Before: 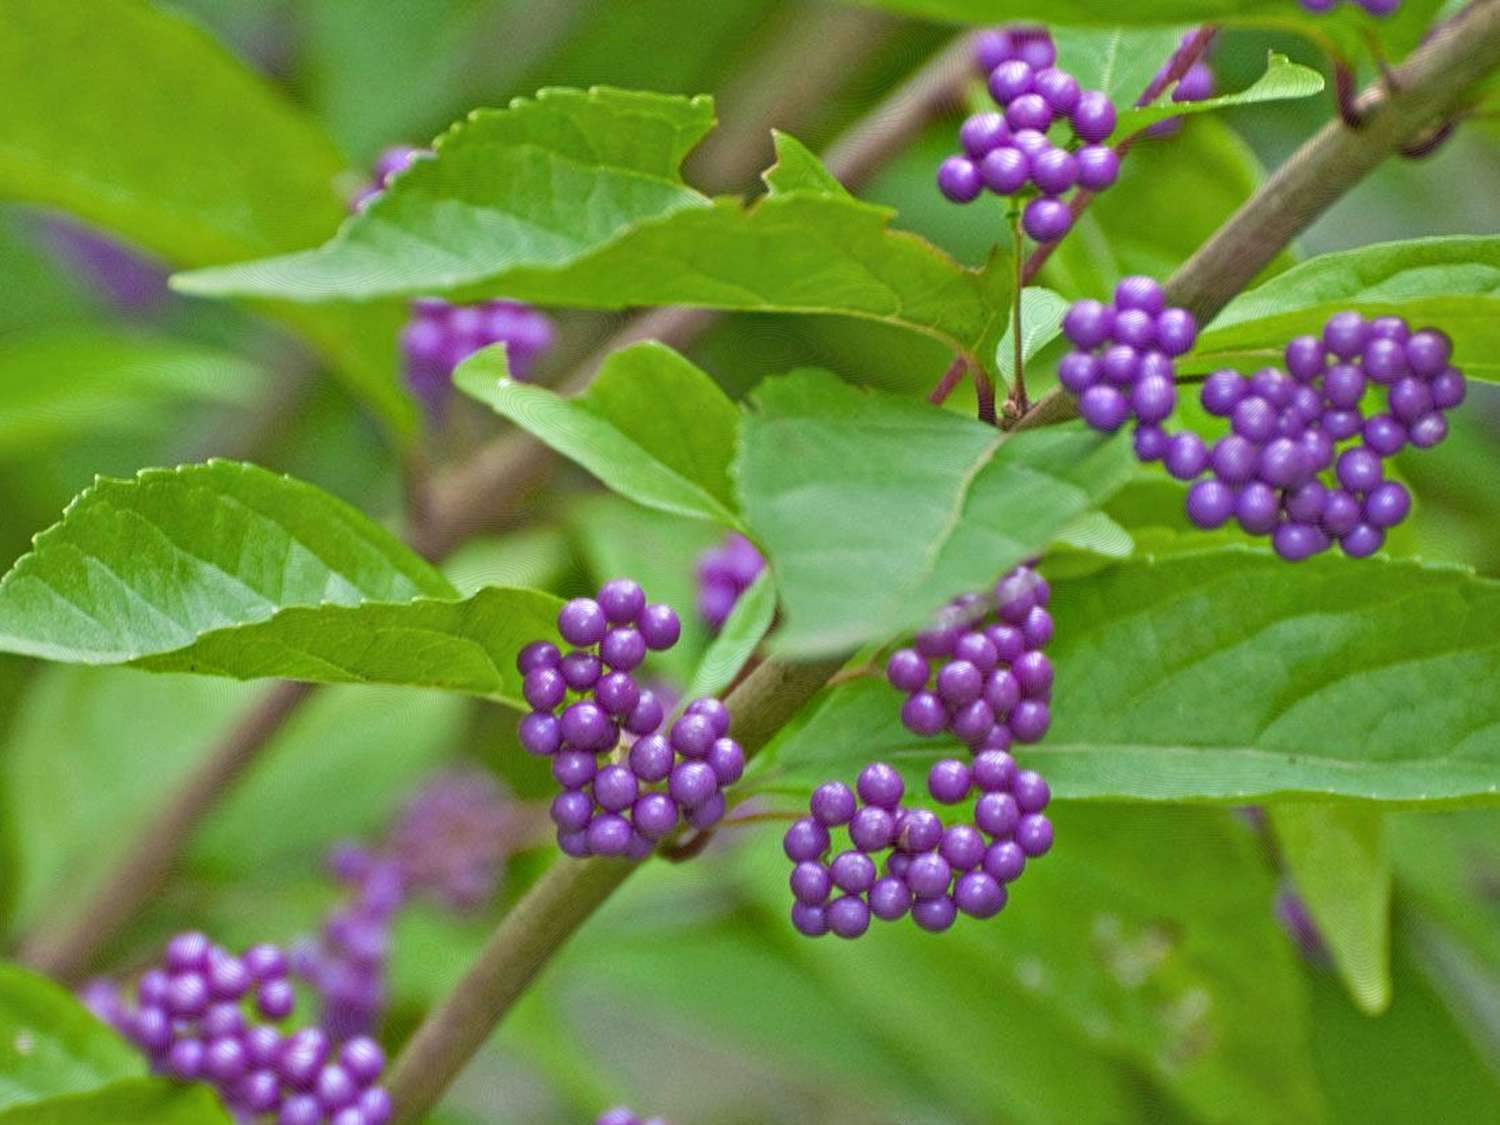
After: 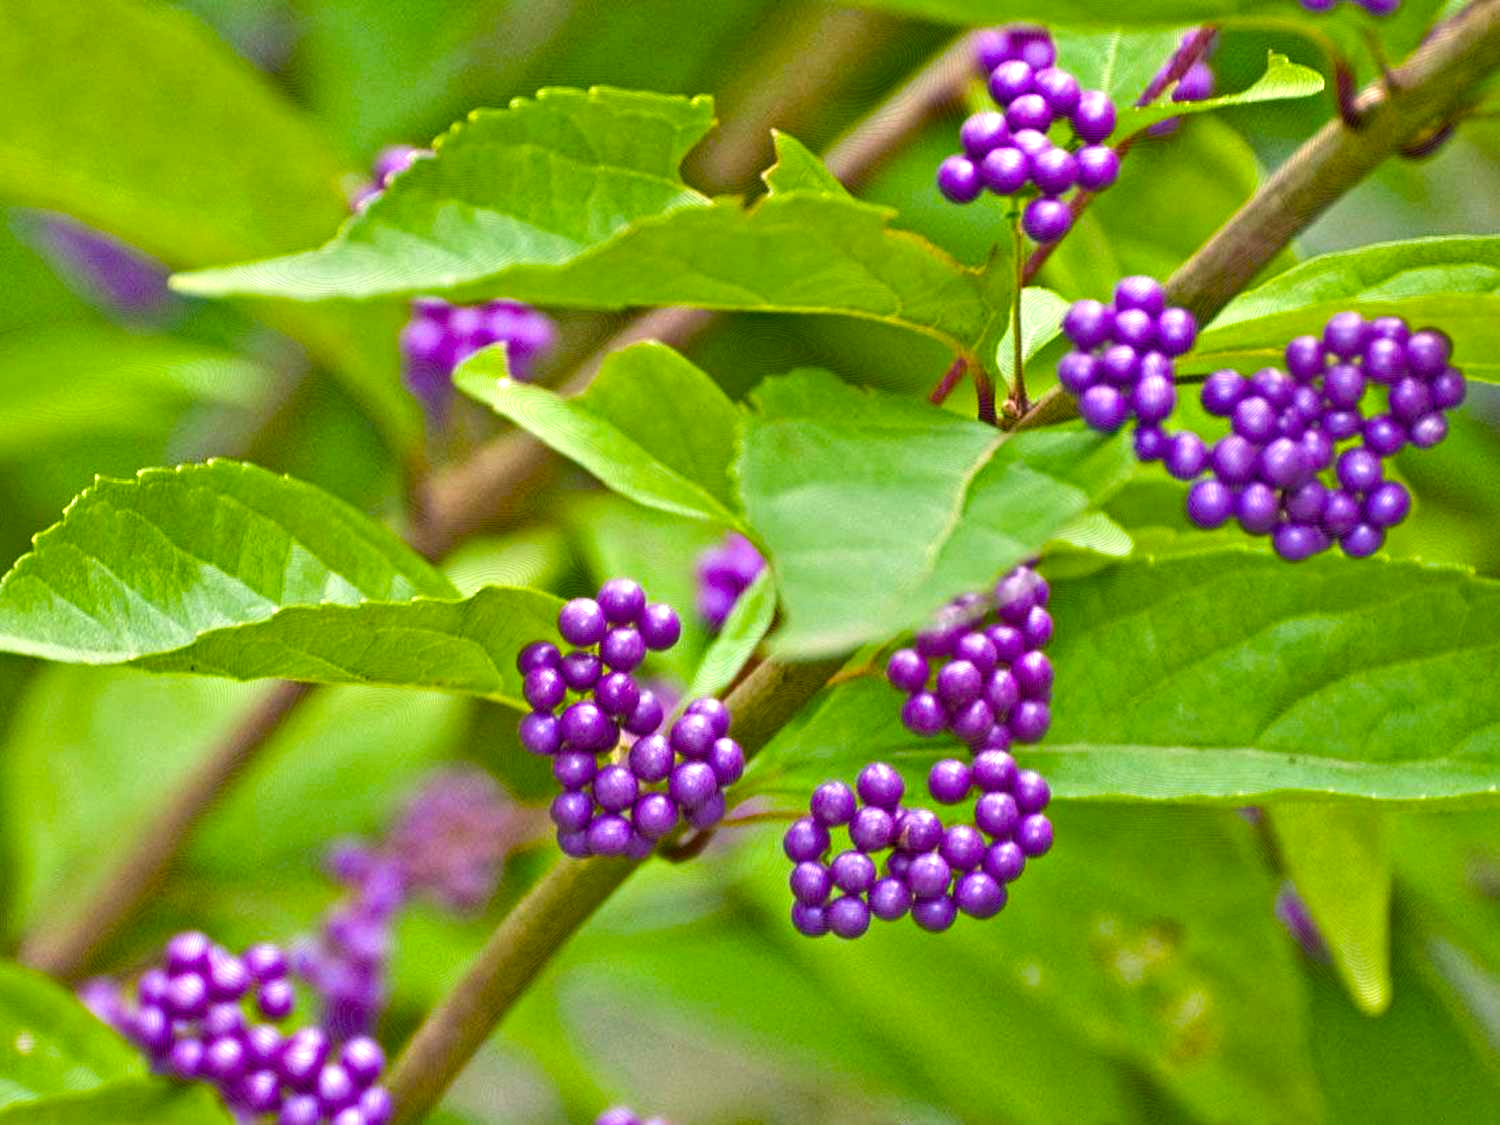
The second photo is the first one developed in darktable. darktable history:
color balance rgb: highlights gain › chroma 3.221%, highlights gain › hue 57.37°, perceptual saturation grading › global saturation 20%, perceptual saturation grading › highlights -14.441%, perceptual saturation grading › shadows 49.301%, perceptual brilliance grading › highlights 20.663%, perceptual brilliance grading › mid-tones 20.639%, perceptual brilliance grading › shadows -19.487%, global vibrance 20%
